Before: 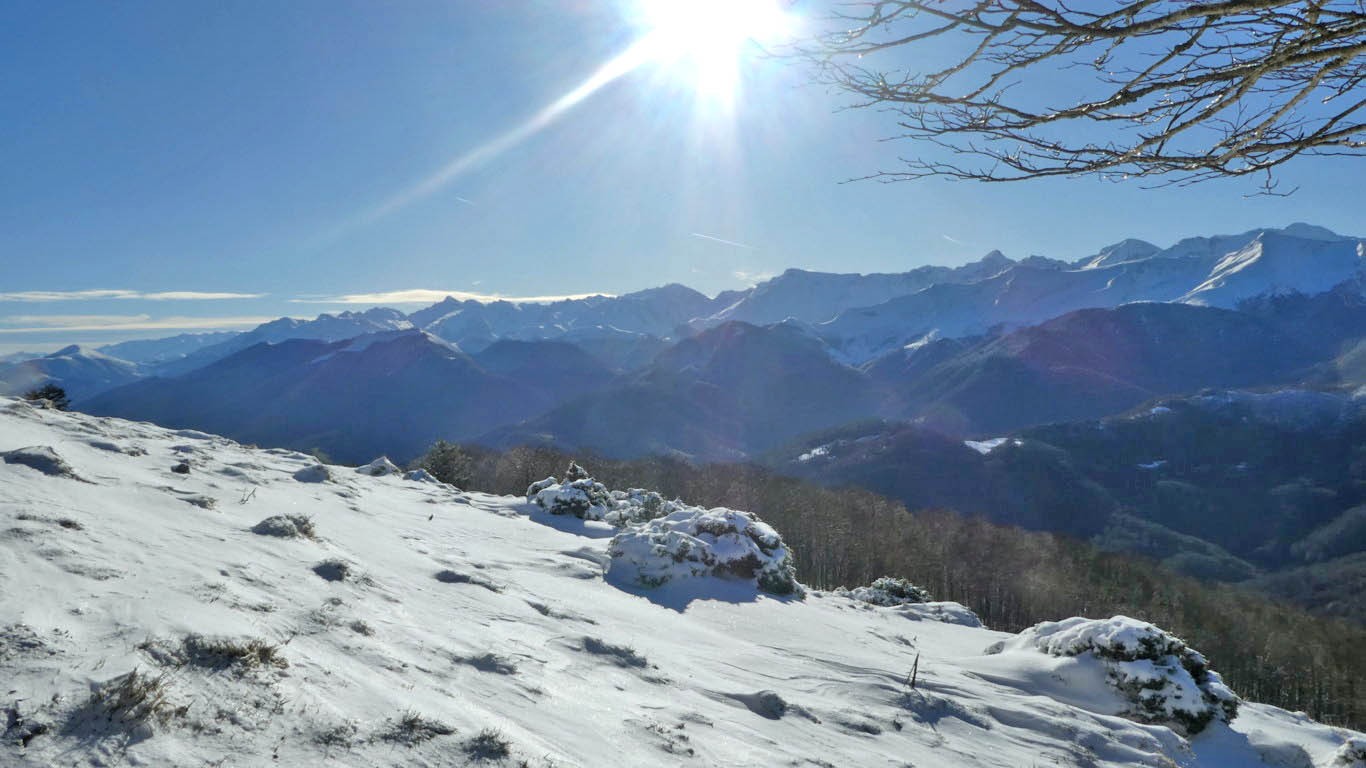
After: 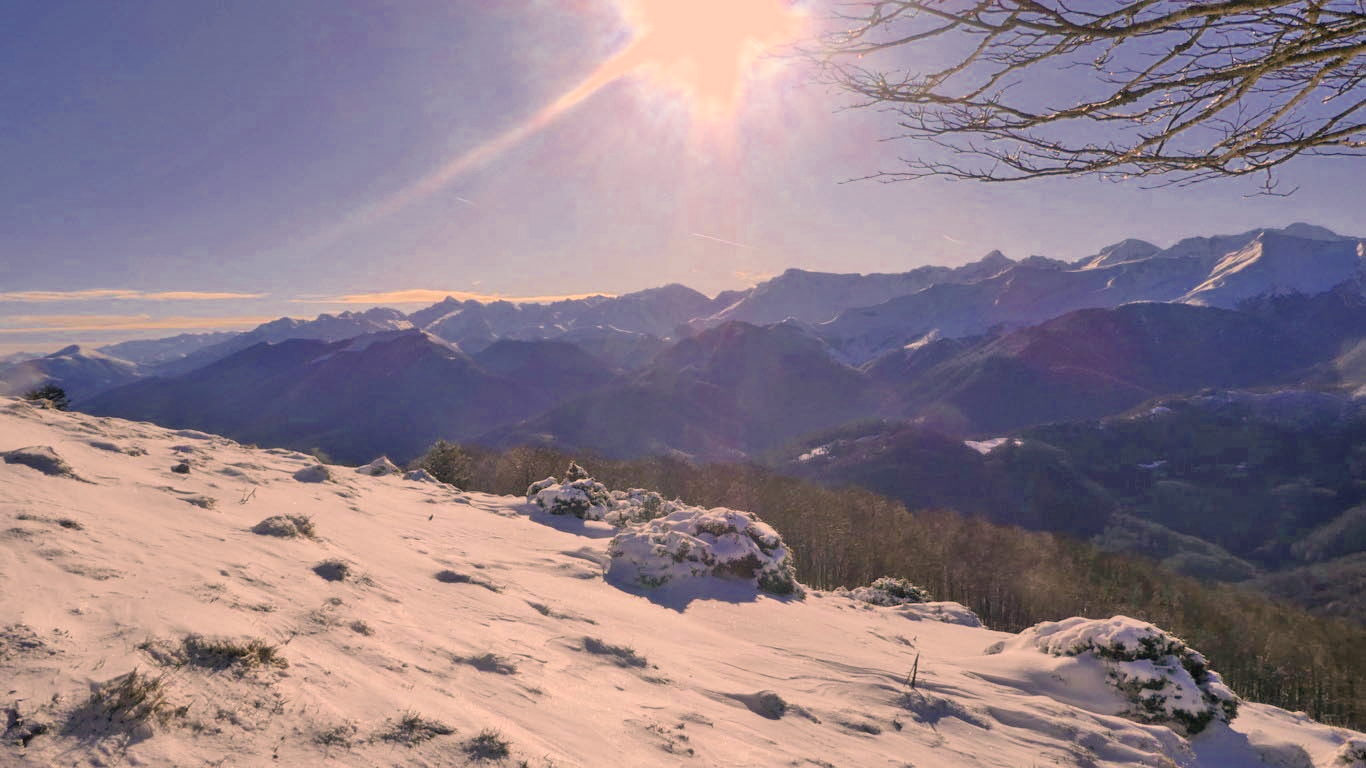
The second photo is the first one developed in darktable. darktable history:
color correction: highlights a* 20.4, highlights b* 19.78
exposure: exposure 0.22 EV, compensate exposure bias true, compensate highlight preservation false
color zones: curves: ch0 [(0.27, 0.396) (0.563, 0.504) (0.75, 0.5) (0.787, 0.307)]
contrast equalizer: y [[0.5, 0.486, 0.447, 0.446, 0.489, 0.5], [0.5 ×6], [0.5 ×6], [0 ×6], [0 ×6]], mix 0.304
